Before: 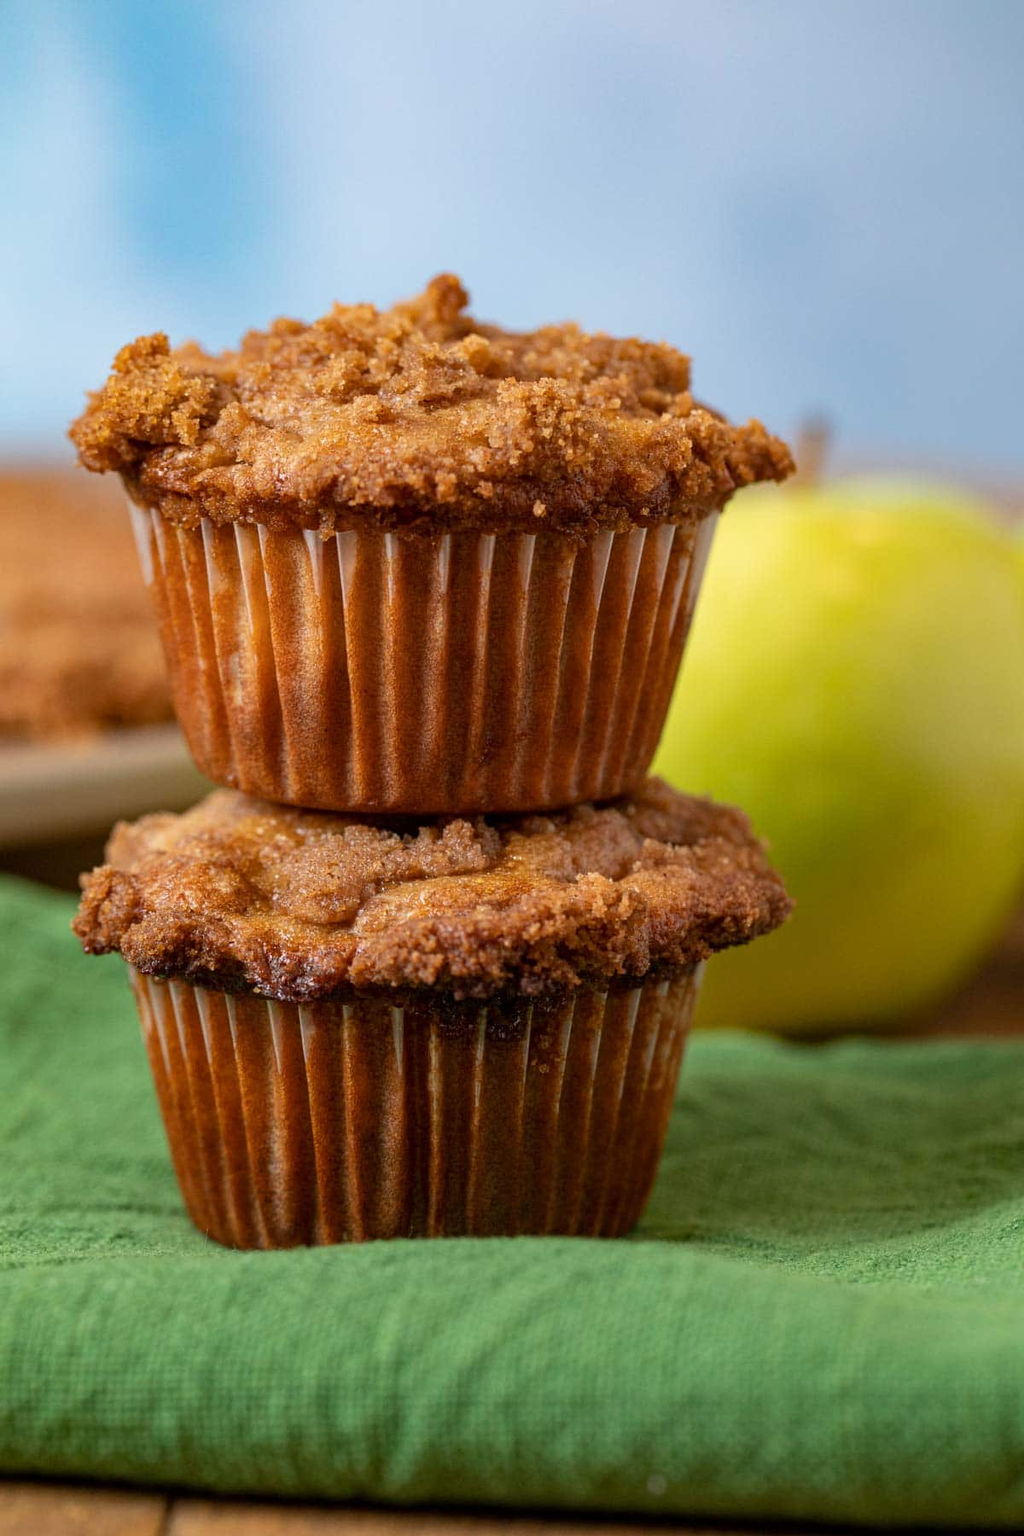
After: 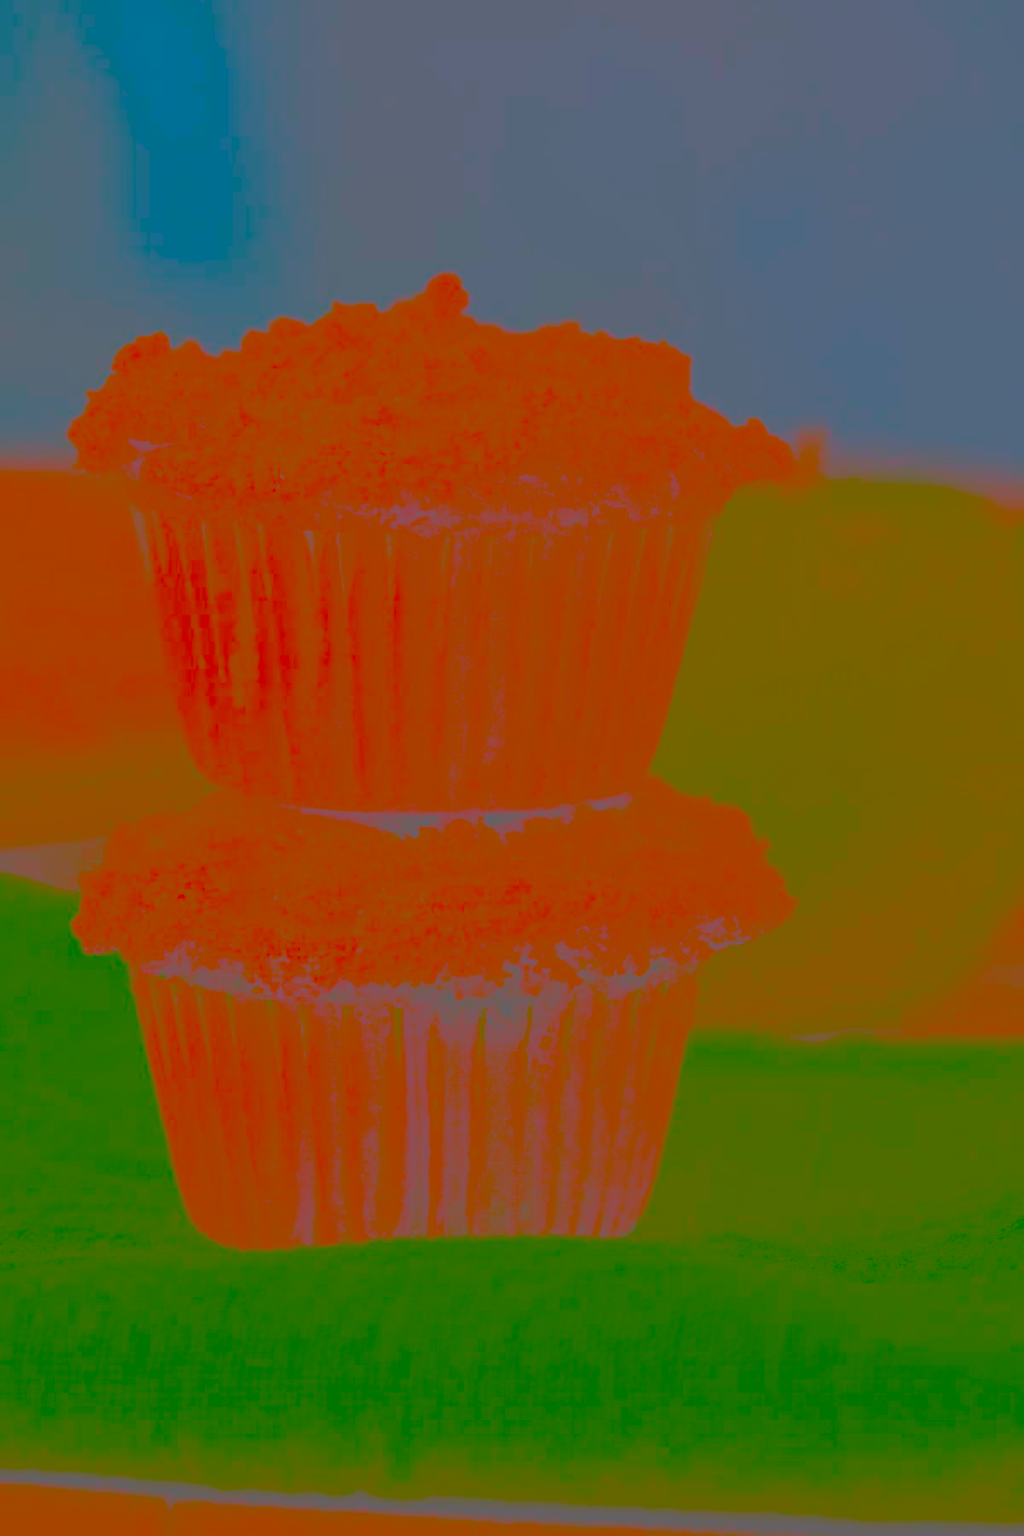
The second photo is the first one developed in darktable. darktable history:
tone curve: curves: ch0 [(0.003, 0) (0.066, 0.017) (0.163, 0.09) (0.264, 0.238) (0.395, 0.421) (0.517, 0.575) (0.633, 0.687) (0.791, 0.814) (1, 1)]; ch1 [(0, 0) (0.149, 0.17) (0.327, 0.339) (0.39, 0.403) (0.456, 0.463) (0.501, 0.502) (0.512, 0.507) (0.53, 0.533) (0.575, 0.592) (0.671, 0.655) (0.729, 0.679) (1, 1)]; ch2 [(0, 0) (0.337, 0.382) (0.464, 0.47) (0.501, 0.502) (0.527, 0.532) (0.563, 0.555) (0.615, 0.61) (0.663, 0.68) (1, 1)], color space Lab, independent channels, preserve colors none
color balance rgb: shadows lift › chroma 2%, shadows lift › hue 247.2°, power › chroma 0.3%, power › hue 25.2°, highlights gain › chroma 3%, highlights gain › hue 60°, global offset › luminance 0.75%, perceptual saturation grading › global saturation 20%, perceptual saturation grading › highlights -20%, perceptual saturation grading › shadows 30%, global vibrance 20%
white balance: emerald 1
contrast brightness saturation: contrast -0.99, brightness -0.17, saturation 0.75
